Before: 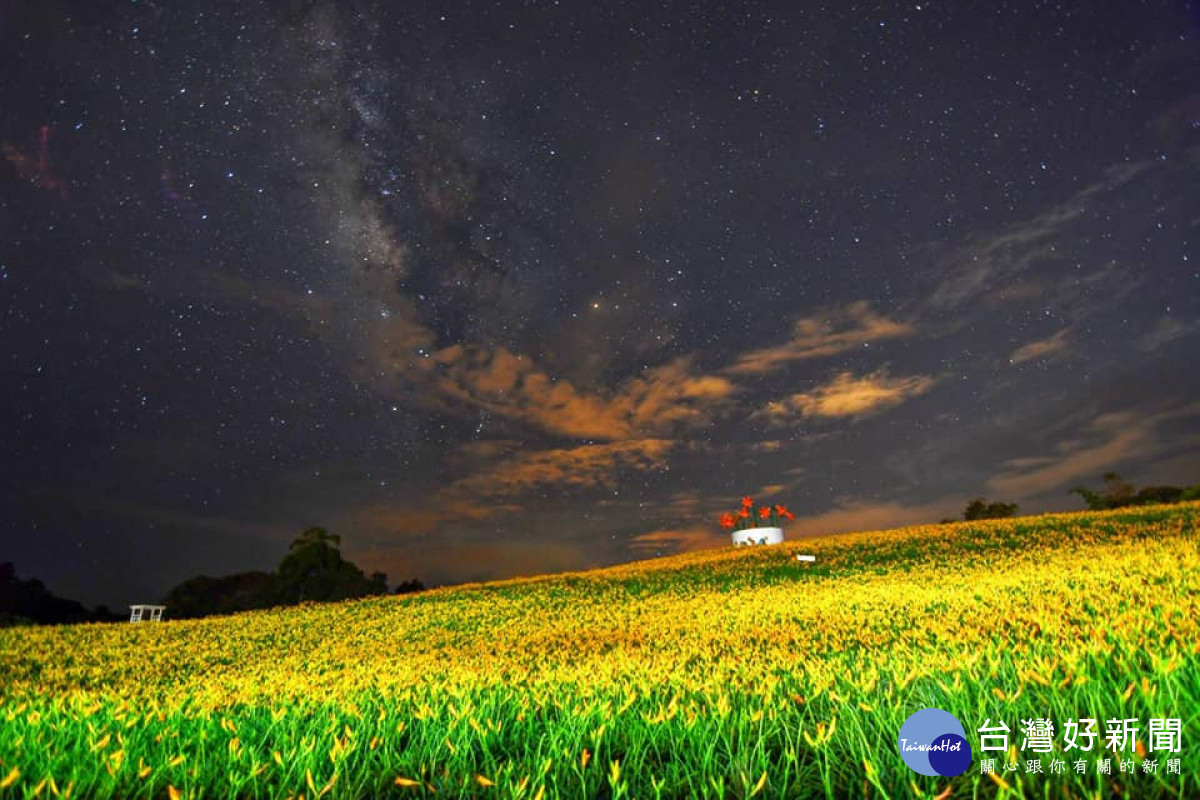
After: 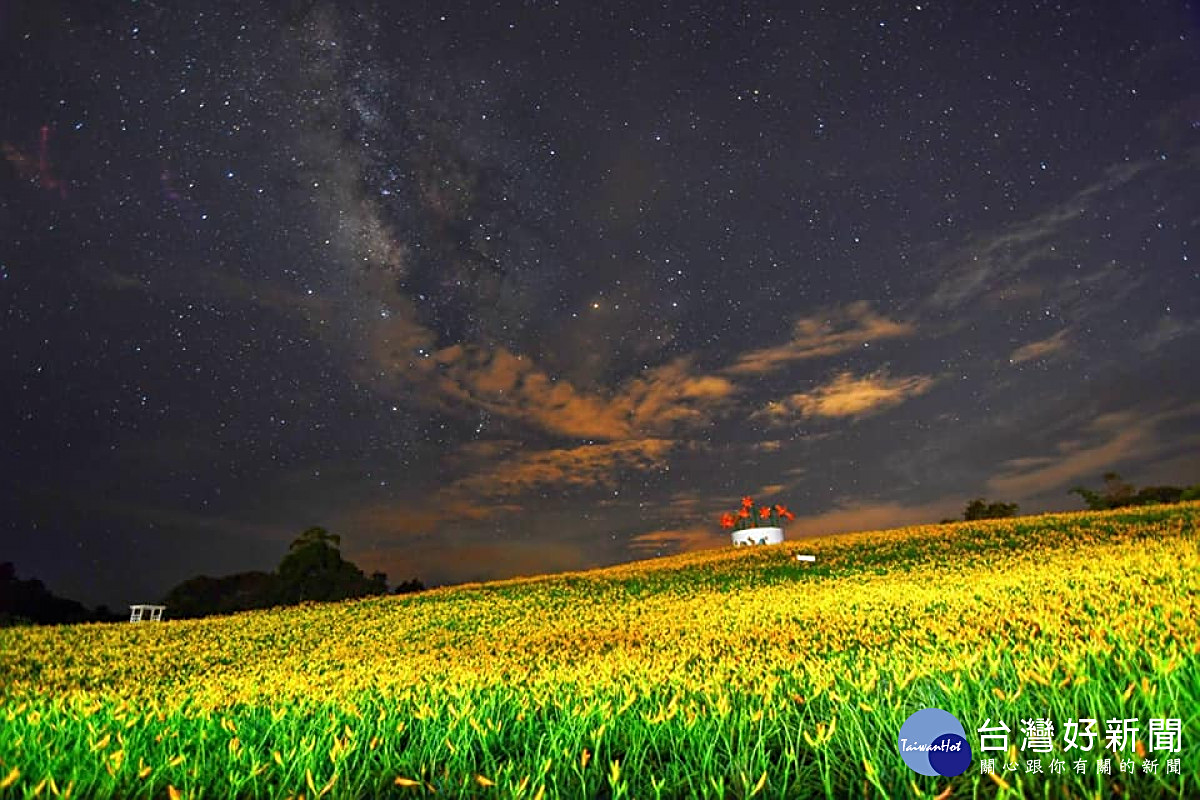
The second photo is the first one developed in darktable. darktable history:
exposure: black level correction 0, compensate exposure bias true, compensate highlight preservation false
sharpen: on, module defaults
